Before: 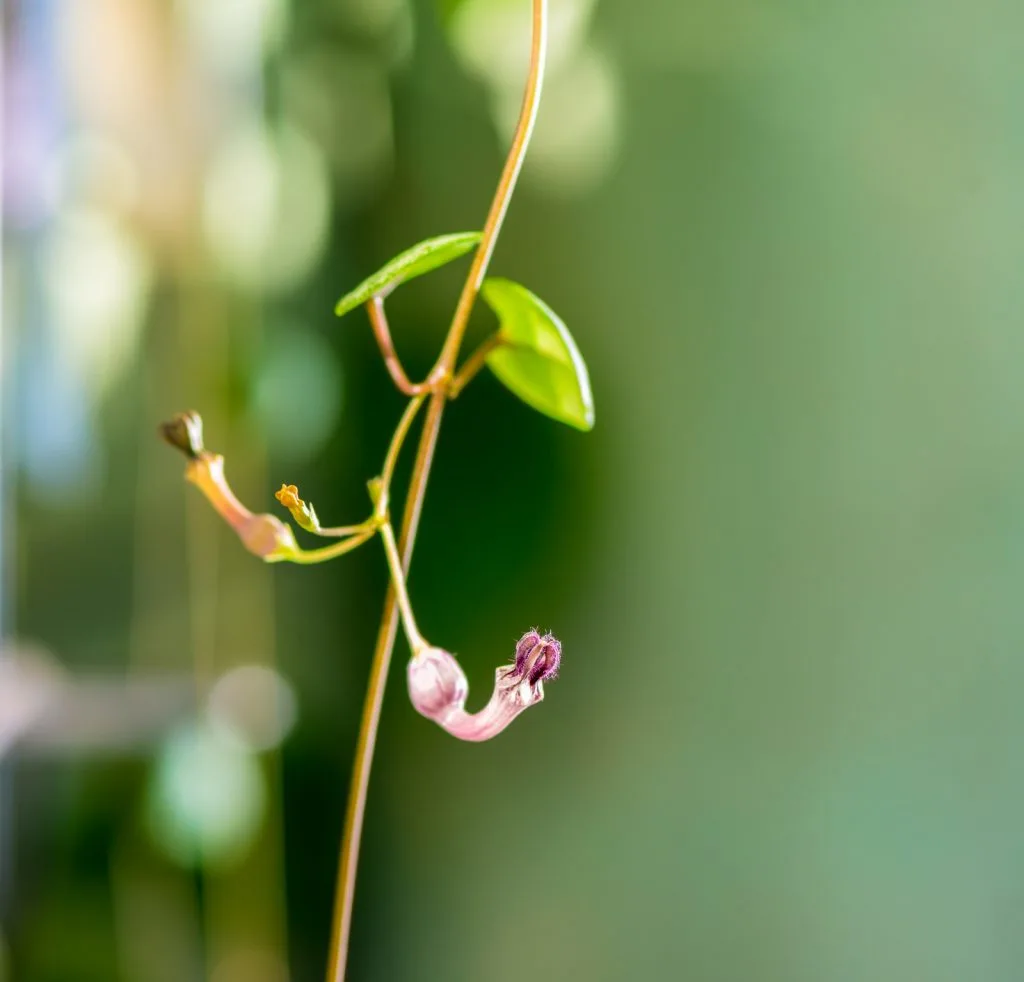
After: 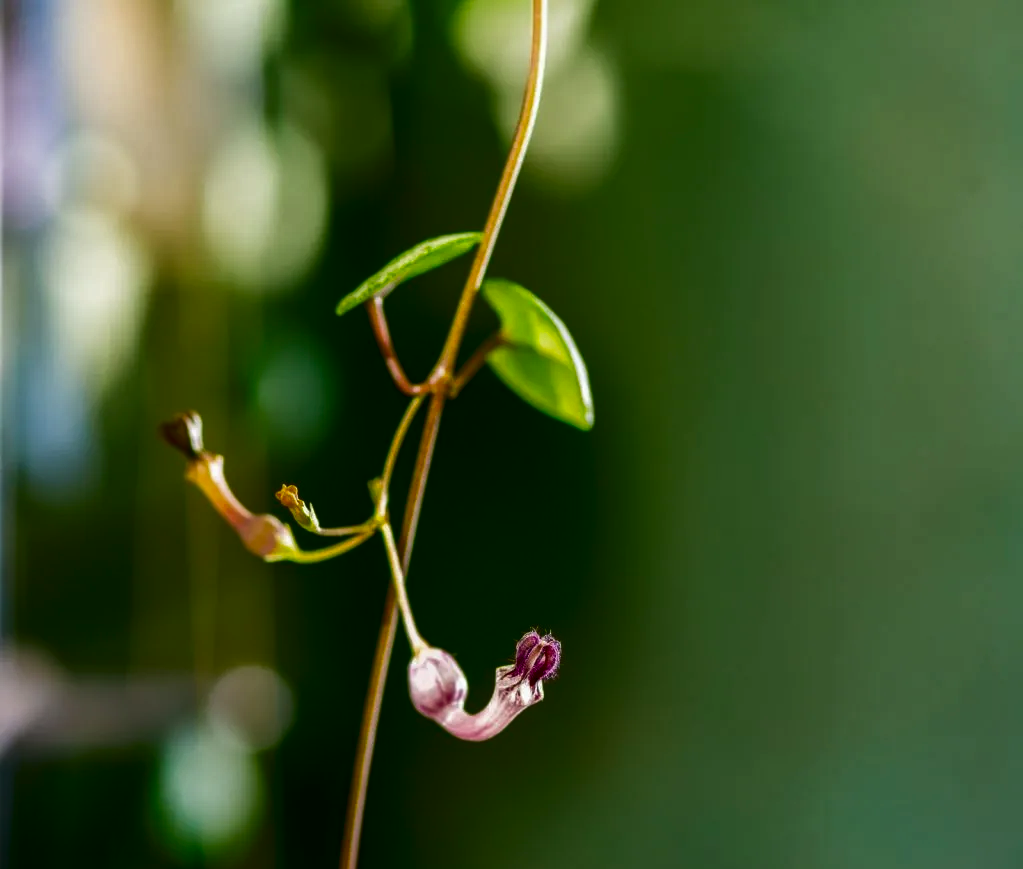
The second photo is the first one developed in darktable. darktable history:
crop and rotate: top 0%, bottom 11.49%
contrast brightness saturation: contrast 0.09, brightness -0.59, saturation 0.17
color zones: curves: ch0 [(0, 0.613) (0.01, 0.613) (0.245, 0.448) (0.498, 0.529) (0.642, 0.665) (0.879, 0.777) (0.99, 0.613)]; ch1 [(0, 0) (0.143, 0) (0.286, 0) (0.429, 0) (0.571, 0) (0.714, 0) (0.857, 0)], mix -93.41%
